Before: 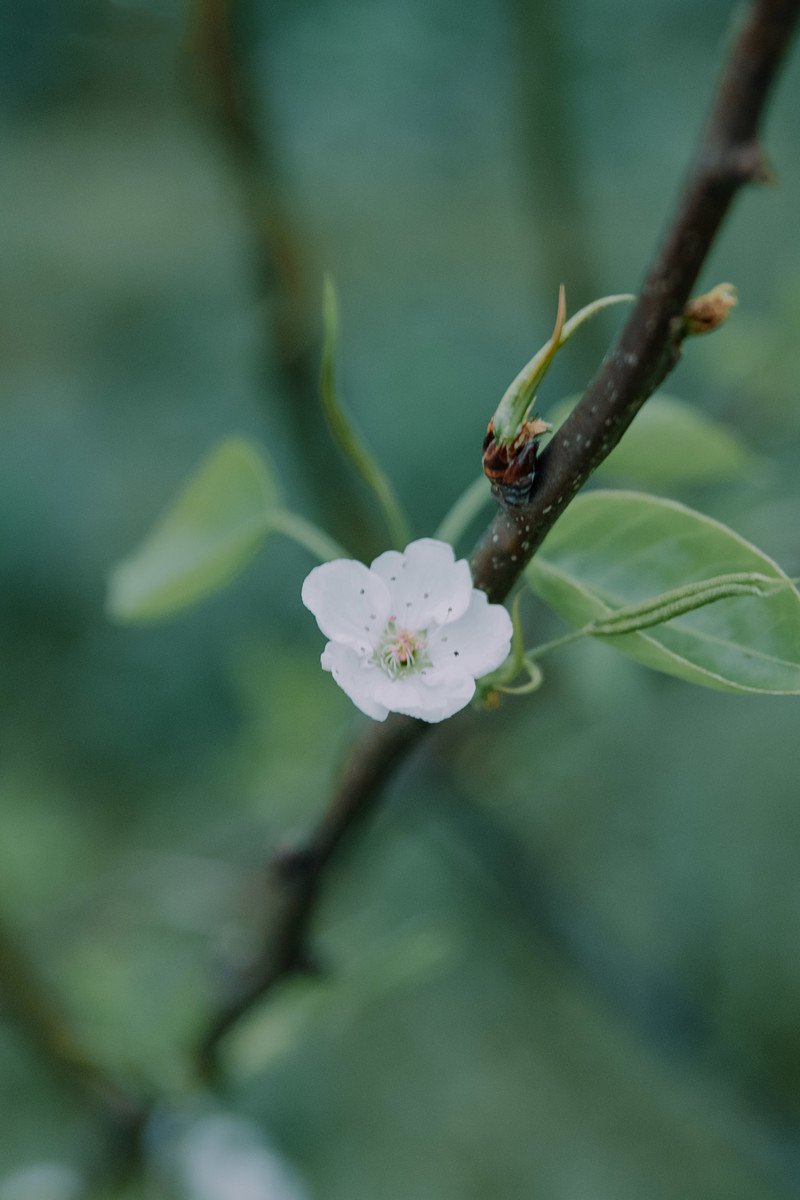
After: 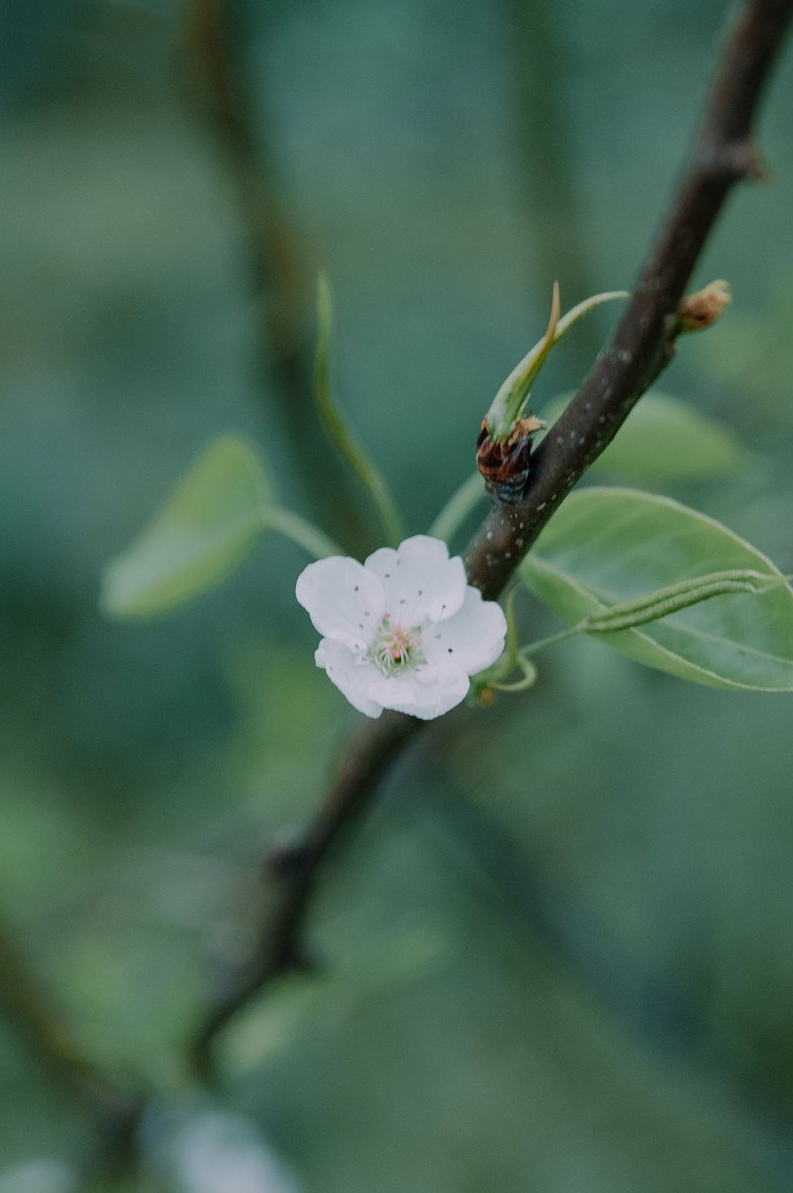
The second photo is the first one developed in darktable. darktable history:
crop and rotate: left 0.824%, top 0.29%, bottom 0.236%
